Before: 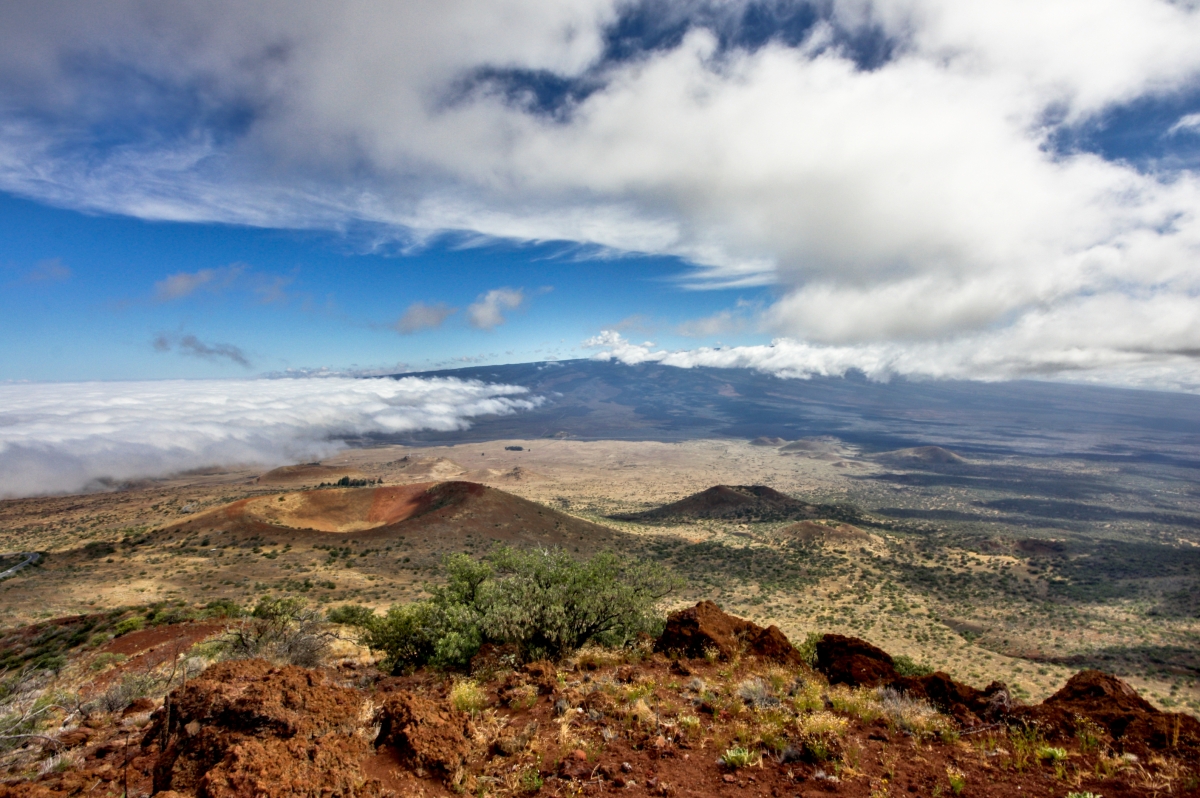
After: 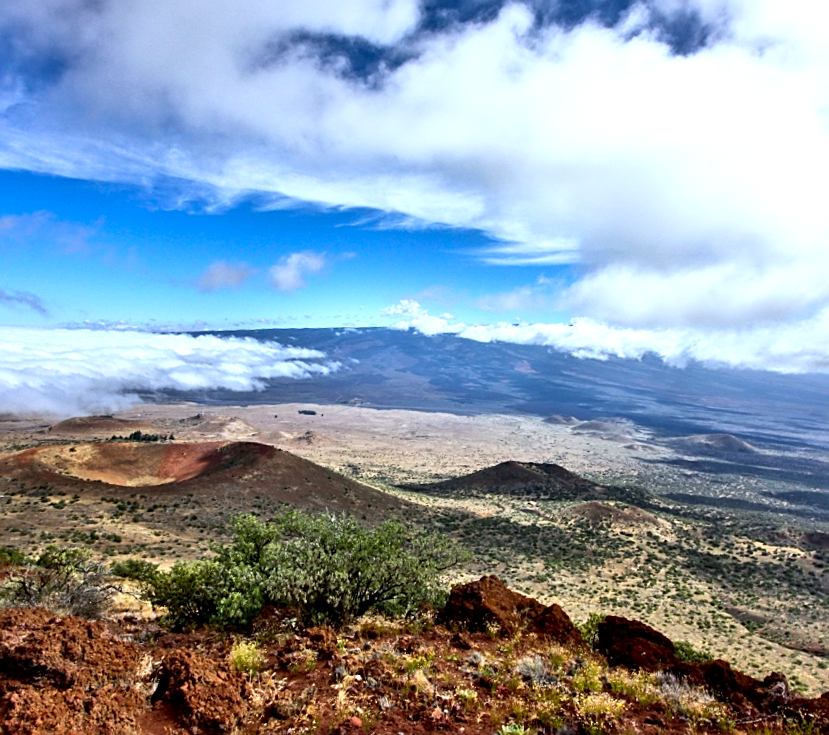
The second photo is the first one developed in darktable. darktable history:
contrast brightness saturation: contrast 0.1, brightness 0.02, saturation 0.02
color calibration: output R [0.946, 0.065, -0.013, 0], output G [-0.246, 1.264, -0.017, 0], output B [0.046, -0.098, 1.05, 0], illuminant custom, x 0.344, y 0.359, temperature 5045.54 K
crop and rotate: angle -3.27°, left 14.277%, top 0.028%, right 10.766%, bottom 0.028%
sharpen: on, module defaults
white balance: red 0.948, green 1.02, blue 1.176
tone equalizer: -8 EV -0.417 EV, -7 EV -0.389 EV, -6 EV -0.333 EV, -5 EV -0.222 EV, -3 EV 0.222 EV, -2 EV 0.333 EV, -1 EV 0.389 EV, +0 EV 0.417 EV, edges refinement/feathering 500, mask exposure compensation -1.57 EV, preserve details no
